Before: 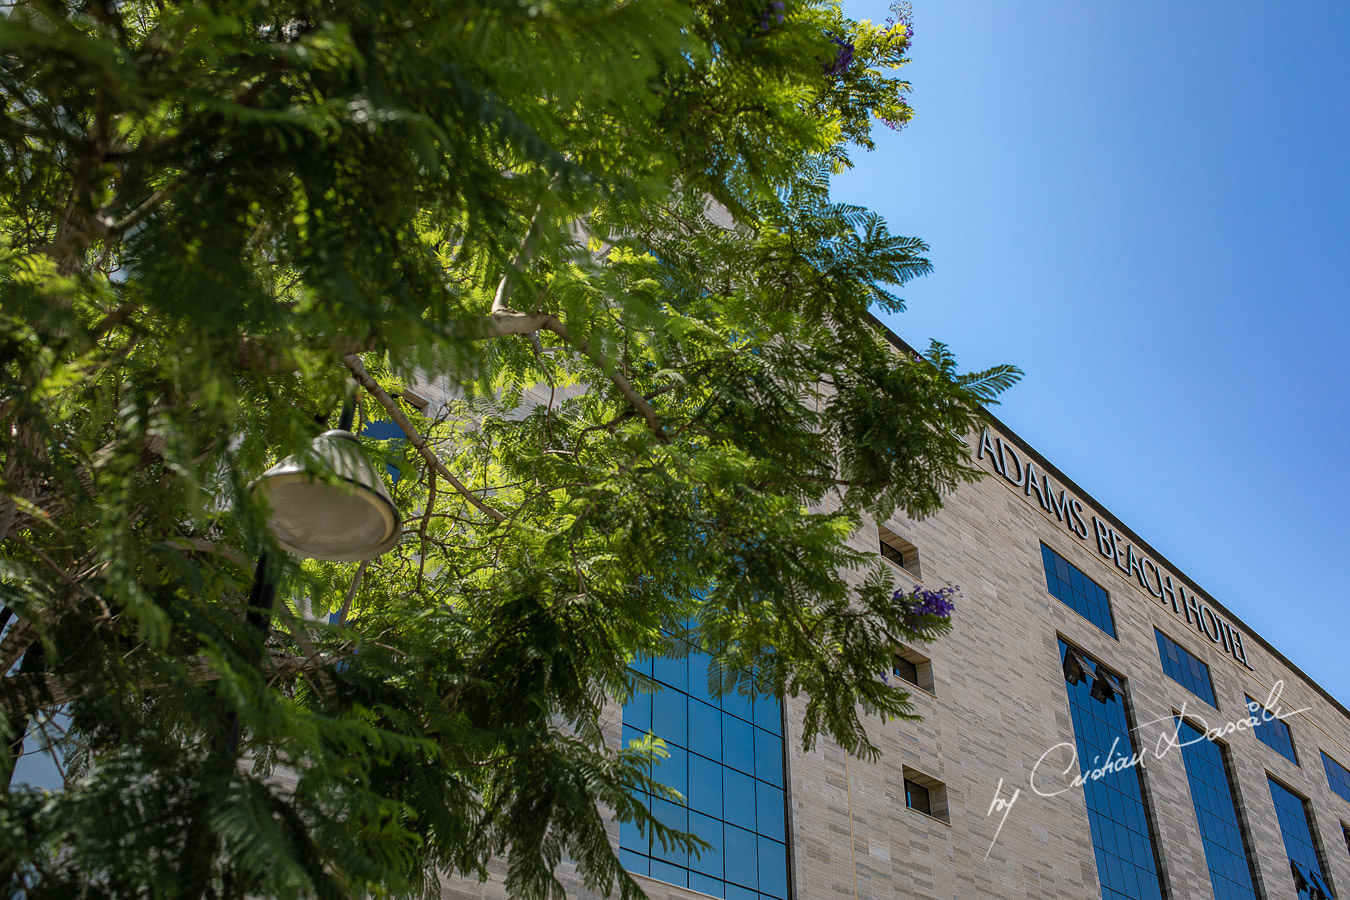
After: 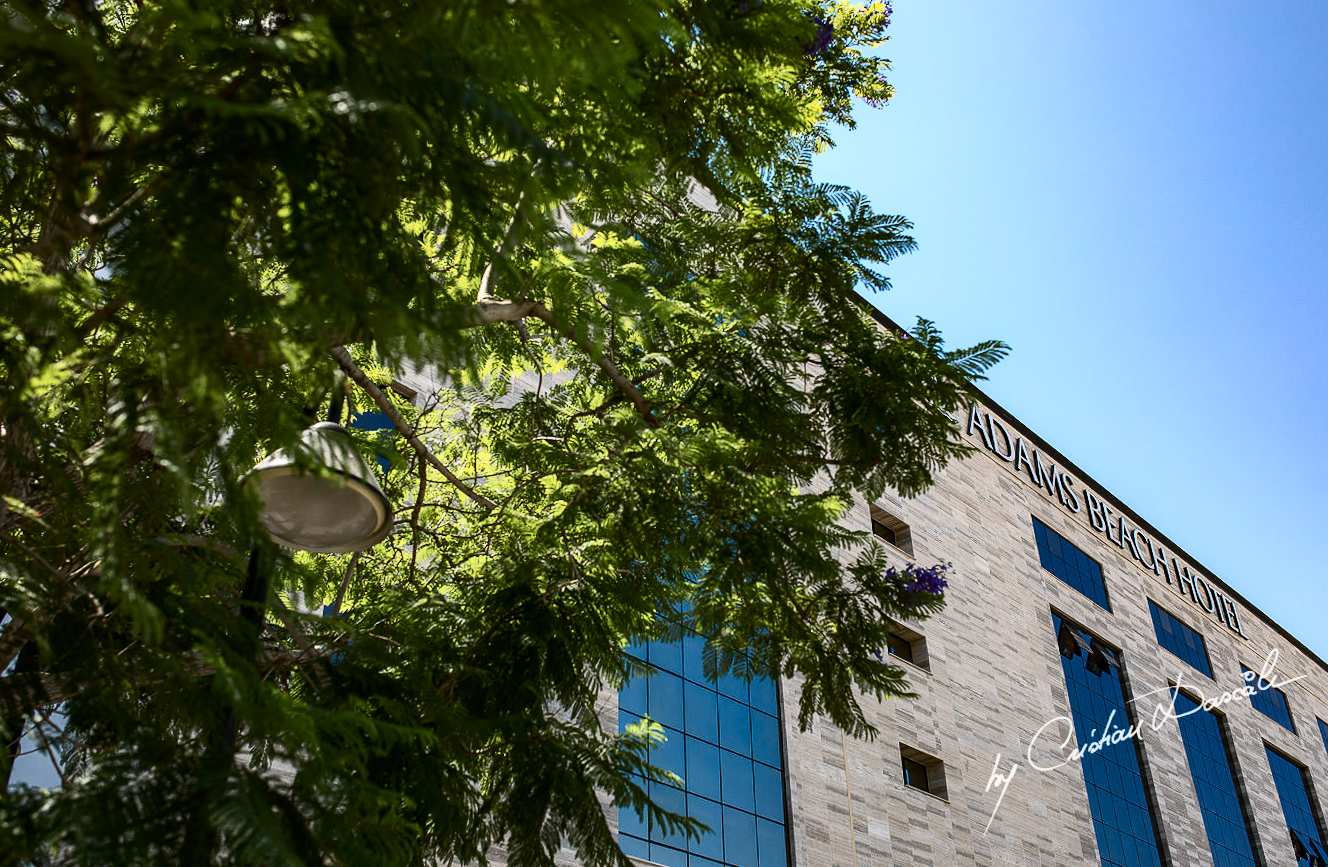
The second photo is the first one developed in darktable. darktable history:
contrast brightness saturation: contrast 0.39, brightness 0.1
rotate and perspective: rotation -1.42°, crop left 0.016, crop right 0.984, crop top 0.035, crop bottom 0.965
